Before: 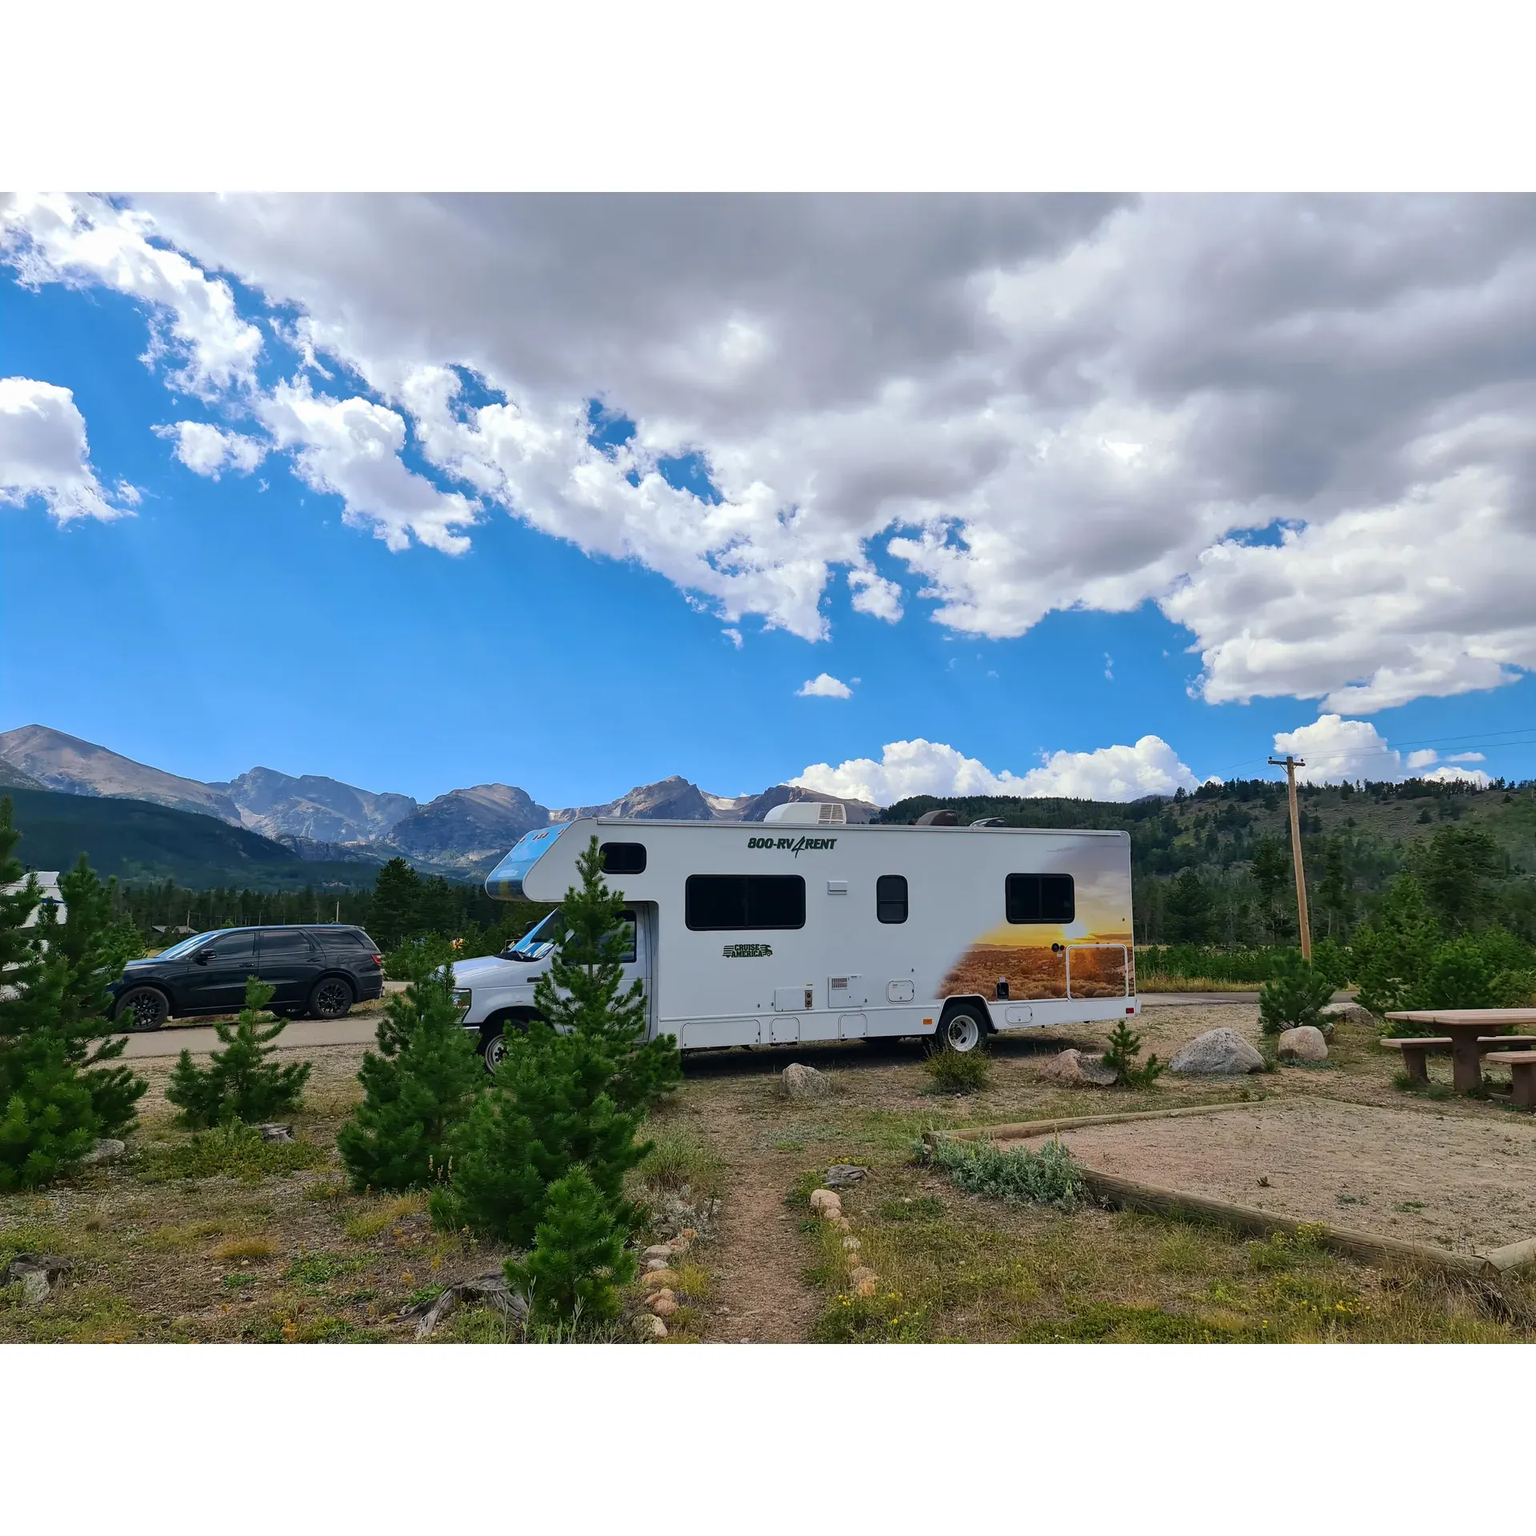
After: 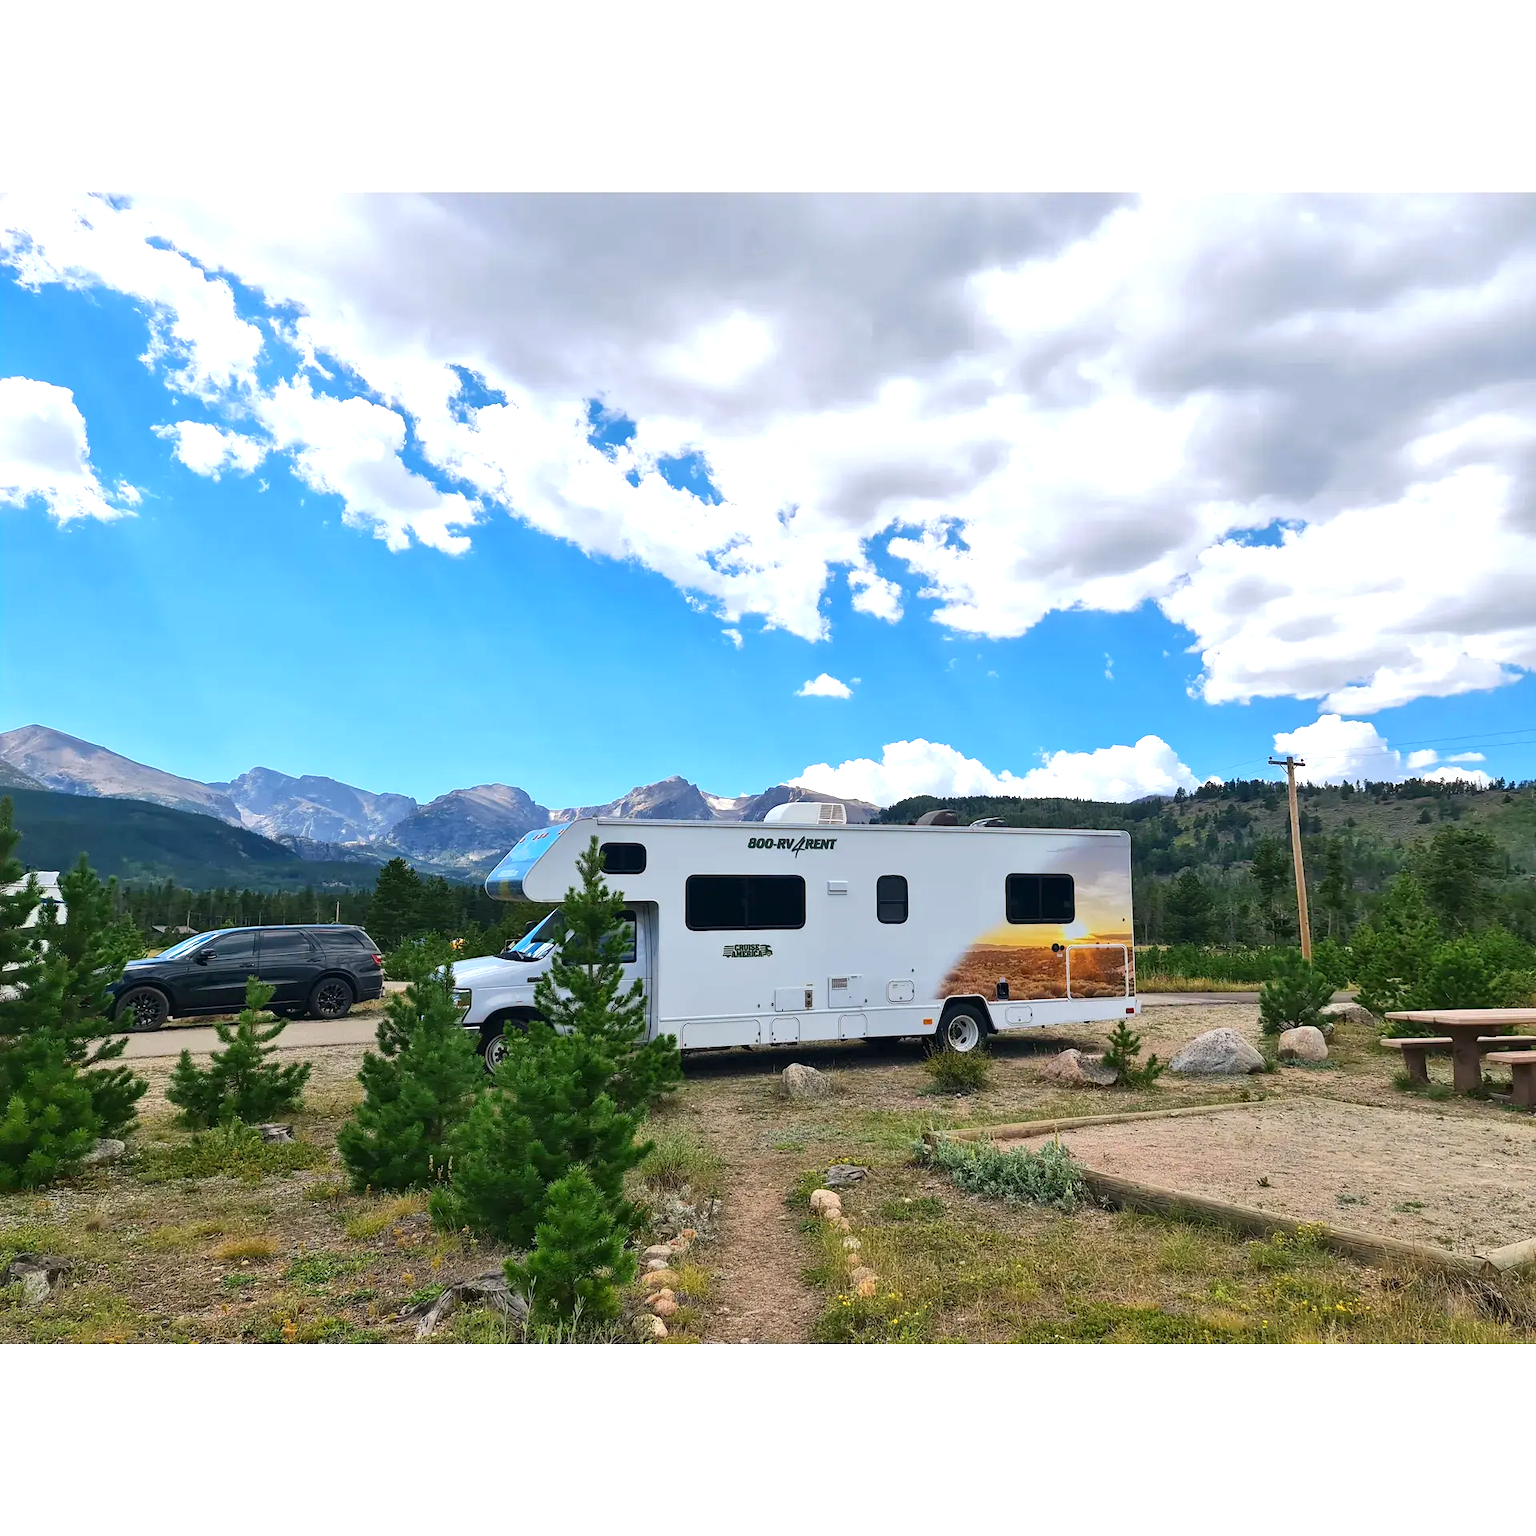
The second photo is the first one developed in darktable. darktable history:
exposure: exposure 0.749 EV, compensate exposure bias true, compensate highlight preservation false
tone equalizer: edges refinement/feathering 500, mask exposure compensation -1.57 EV, preserve details no
